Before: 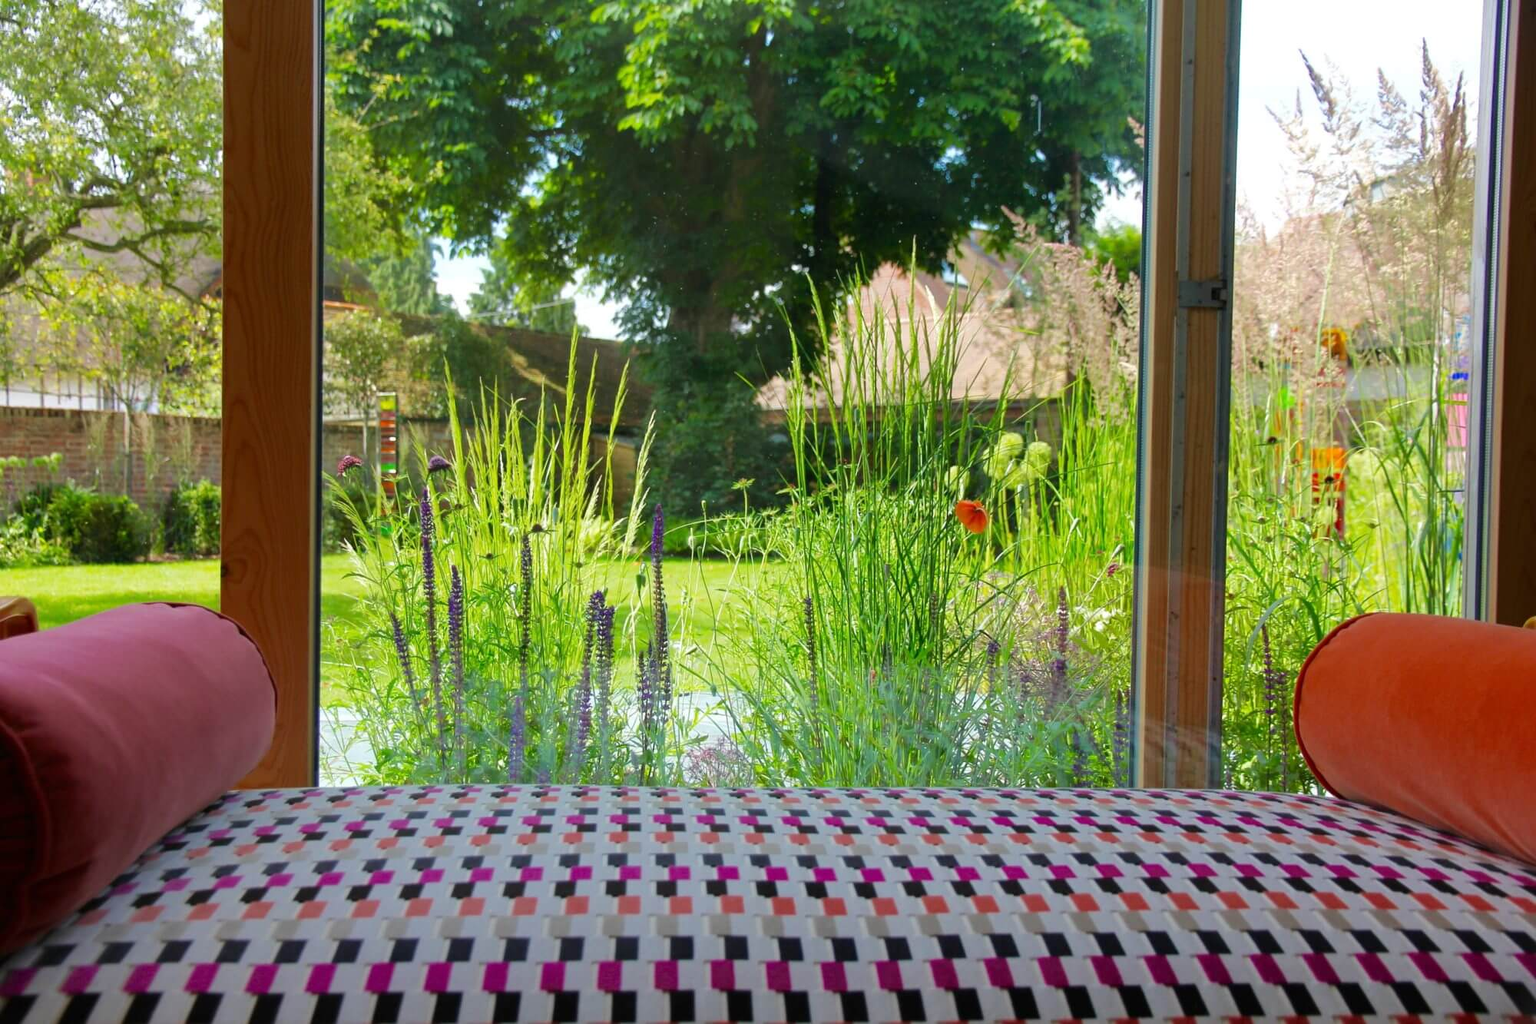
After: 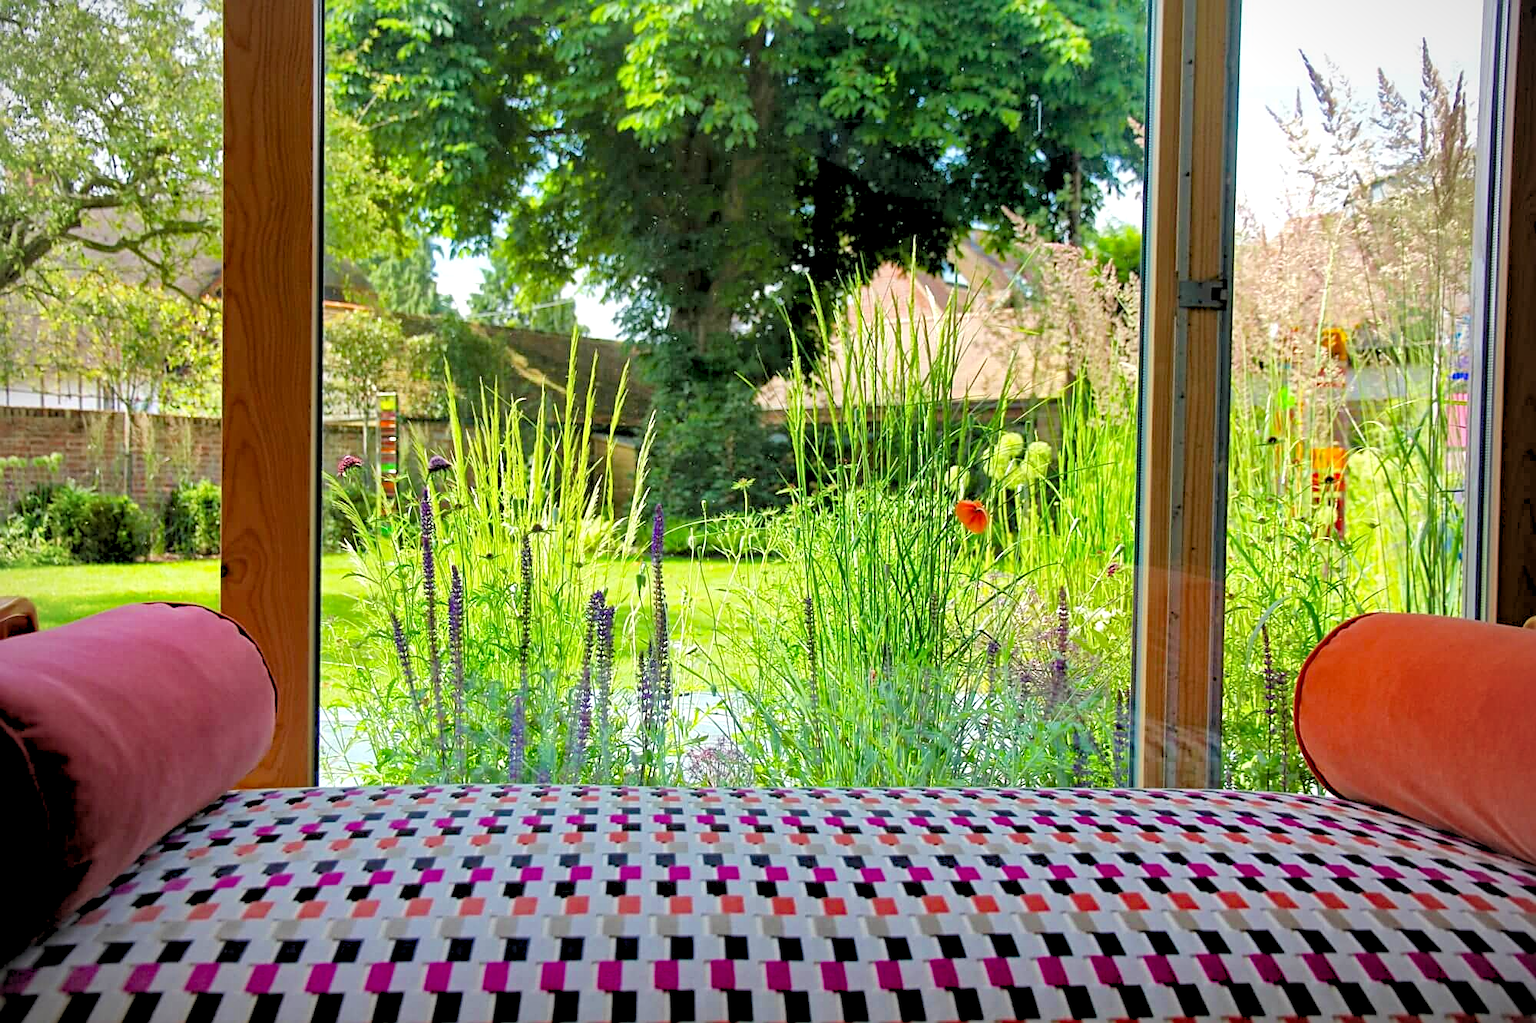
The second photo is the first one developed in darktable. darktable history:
exposure: exposure 0.426 EV, compensate highlight preservation false
local contrast: mode bilateral grid, contrast 20, coarseness 50, detail 144%, midtone range 0.2
haze removal: strength 0.29, distance 0.25, compatibility mode true, adaptive false
sharpen: on, module defaults
rgb levels: preserve colors sum RGB, levels [[0.038, 0.433, 0.934], [0, 0.5, 1], [0, 0.5, 1]]
vignetting: fall-off radius 60.92%
